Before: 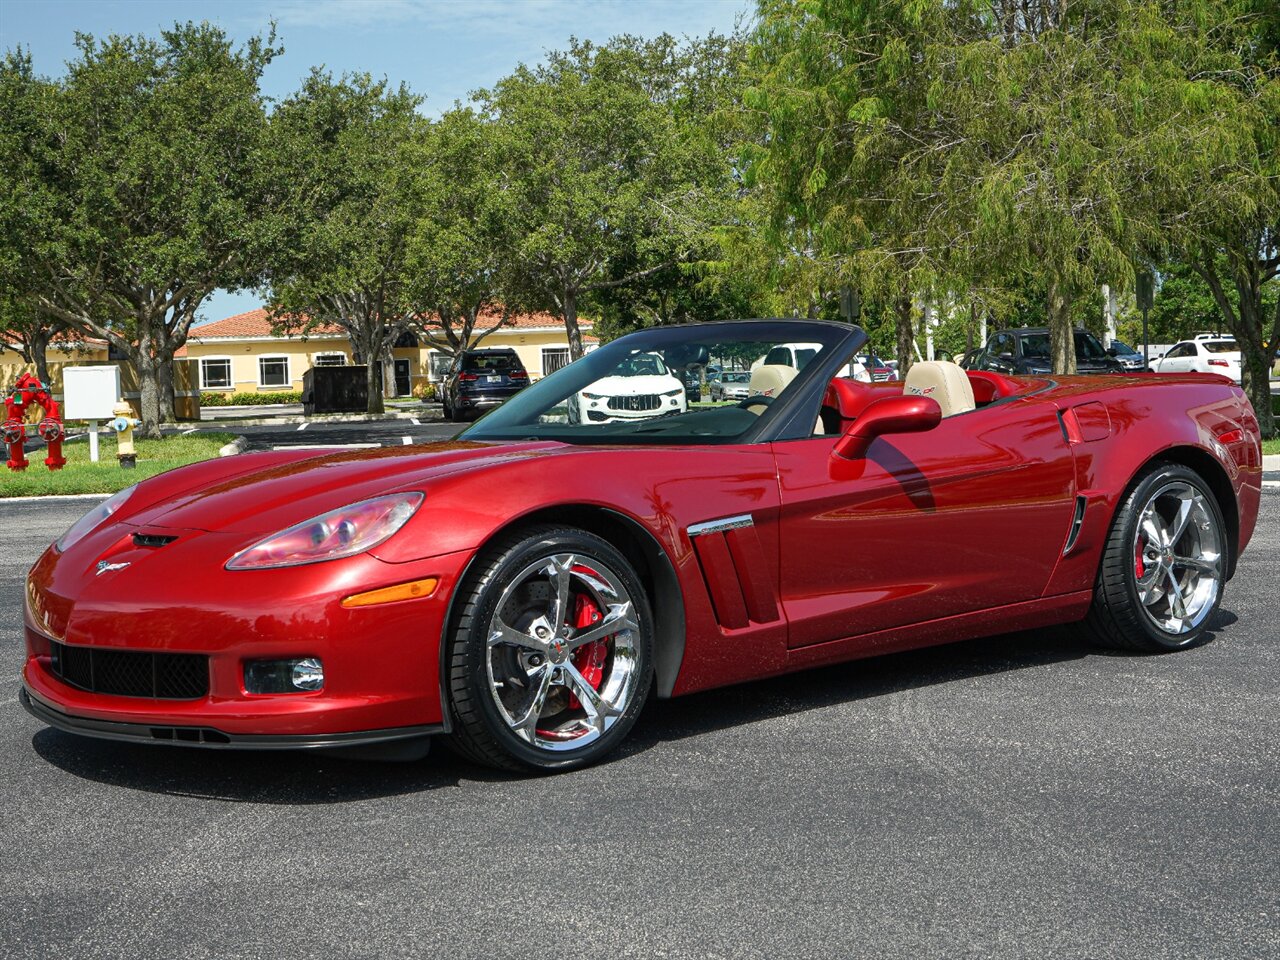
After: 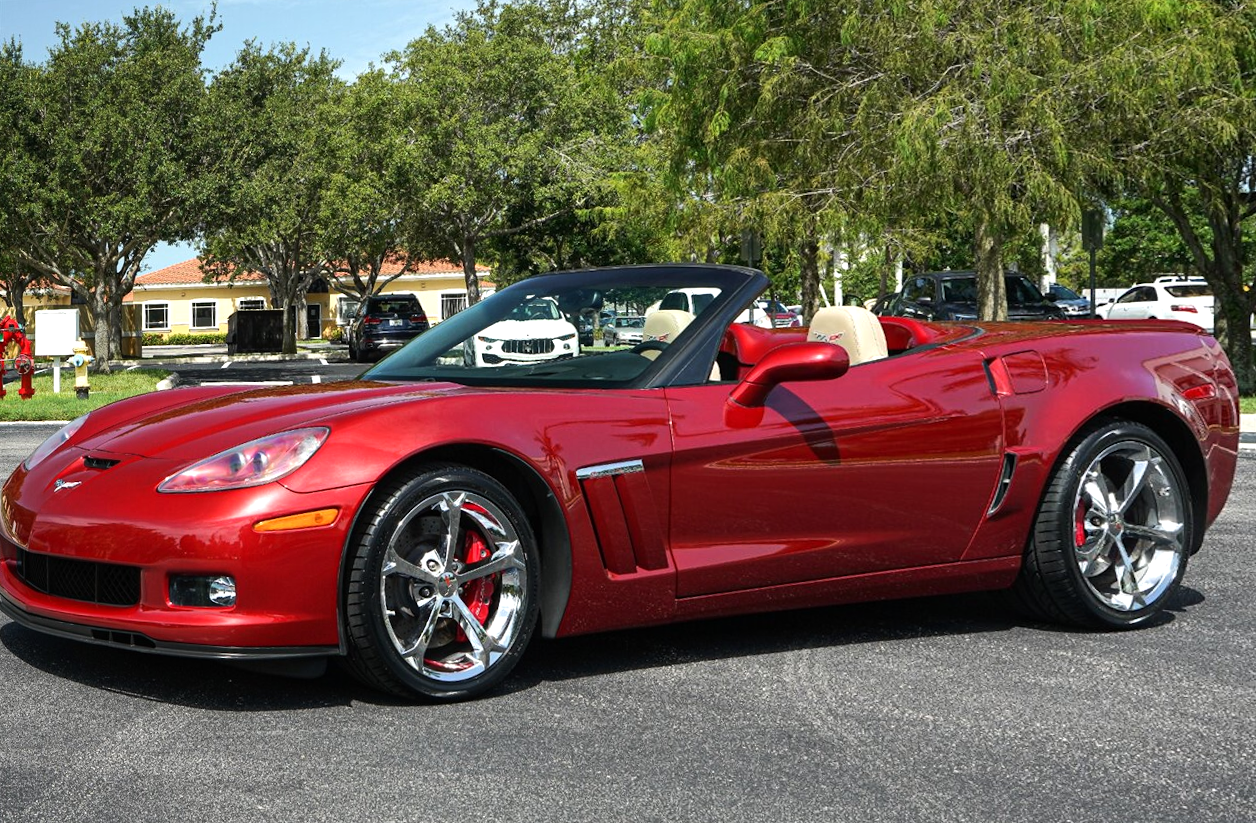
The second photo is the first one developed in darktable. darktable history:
rotate and perspective: rotation 1.69°, lens shift (vertical) -0.023, lens shift (horizontal) -0.291, crop left 0.025, crop right 0.988, crop top 0.092, crop bottom 0.842
tone equalizer: -8 EV -0.417 EV, -7 EV -0.389 EV, -6 EV -0.333 EV, -5 EV -0.222 EV, -3 EV 0.222 EV, -2 EV 0.333 EV, -1 EV 0.389 EV, +0 EV 0.417 EV, edges refinement/feathering 500, mask exposure compensation -1.57 EV, preserve details no
